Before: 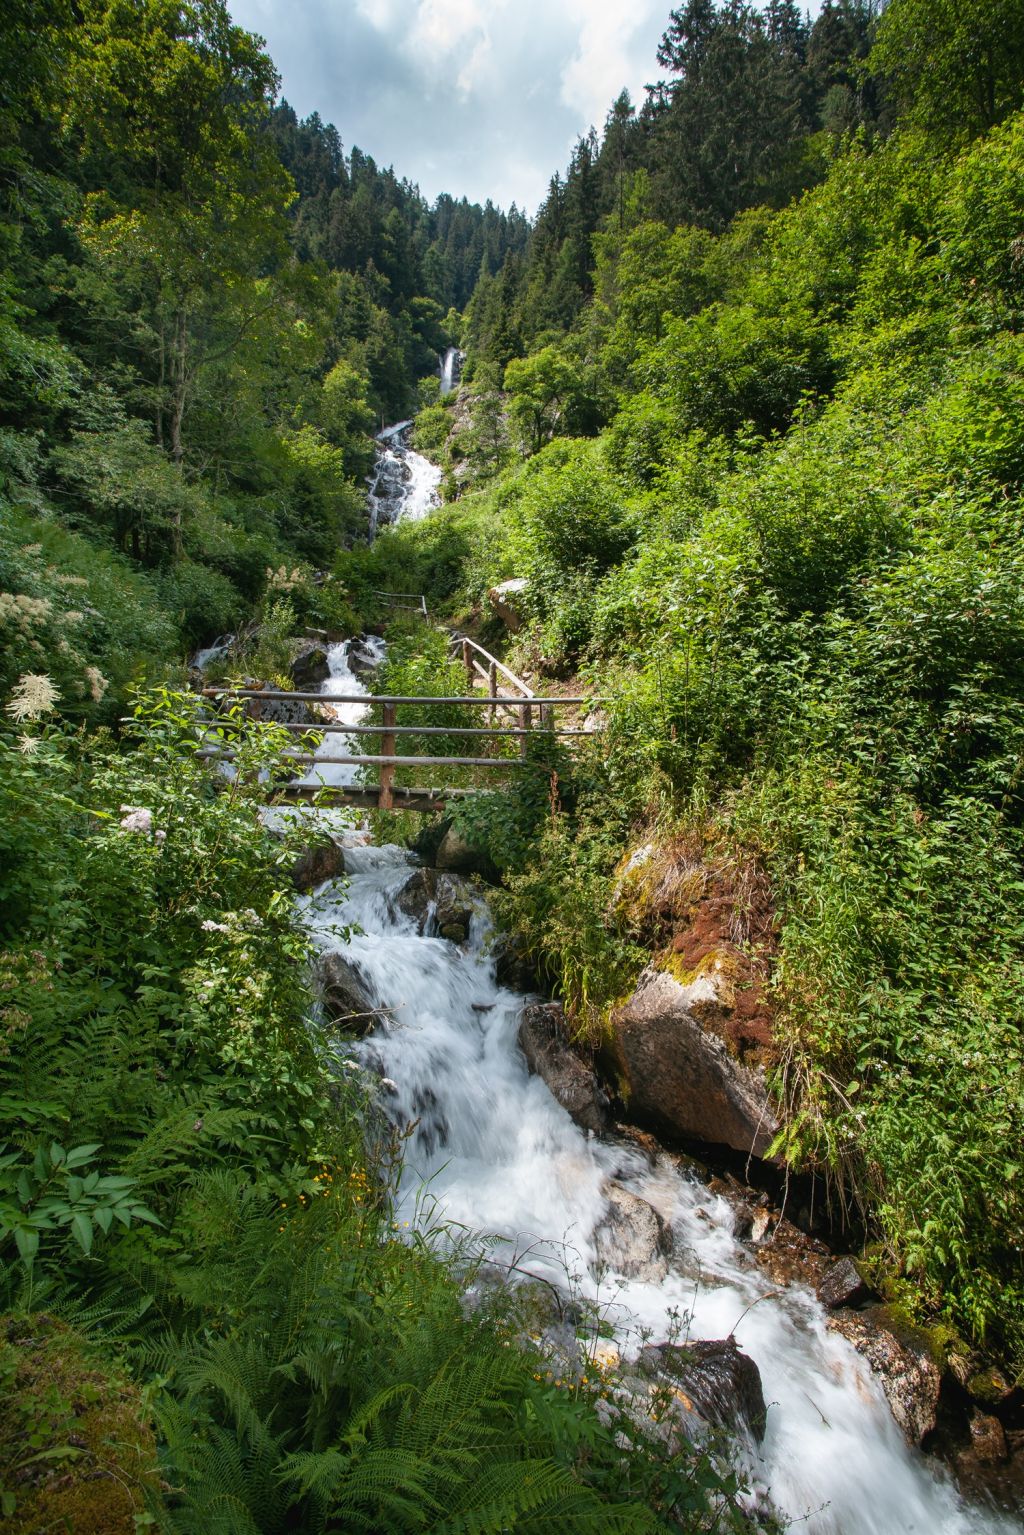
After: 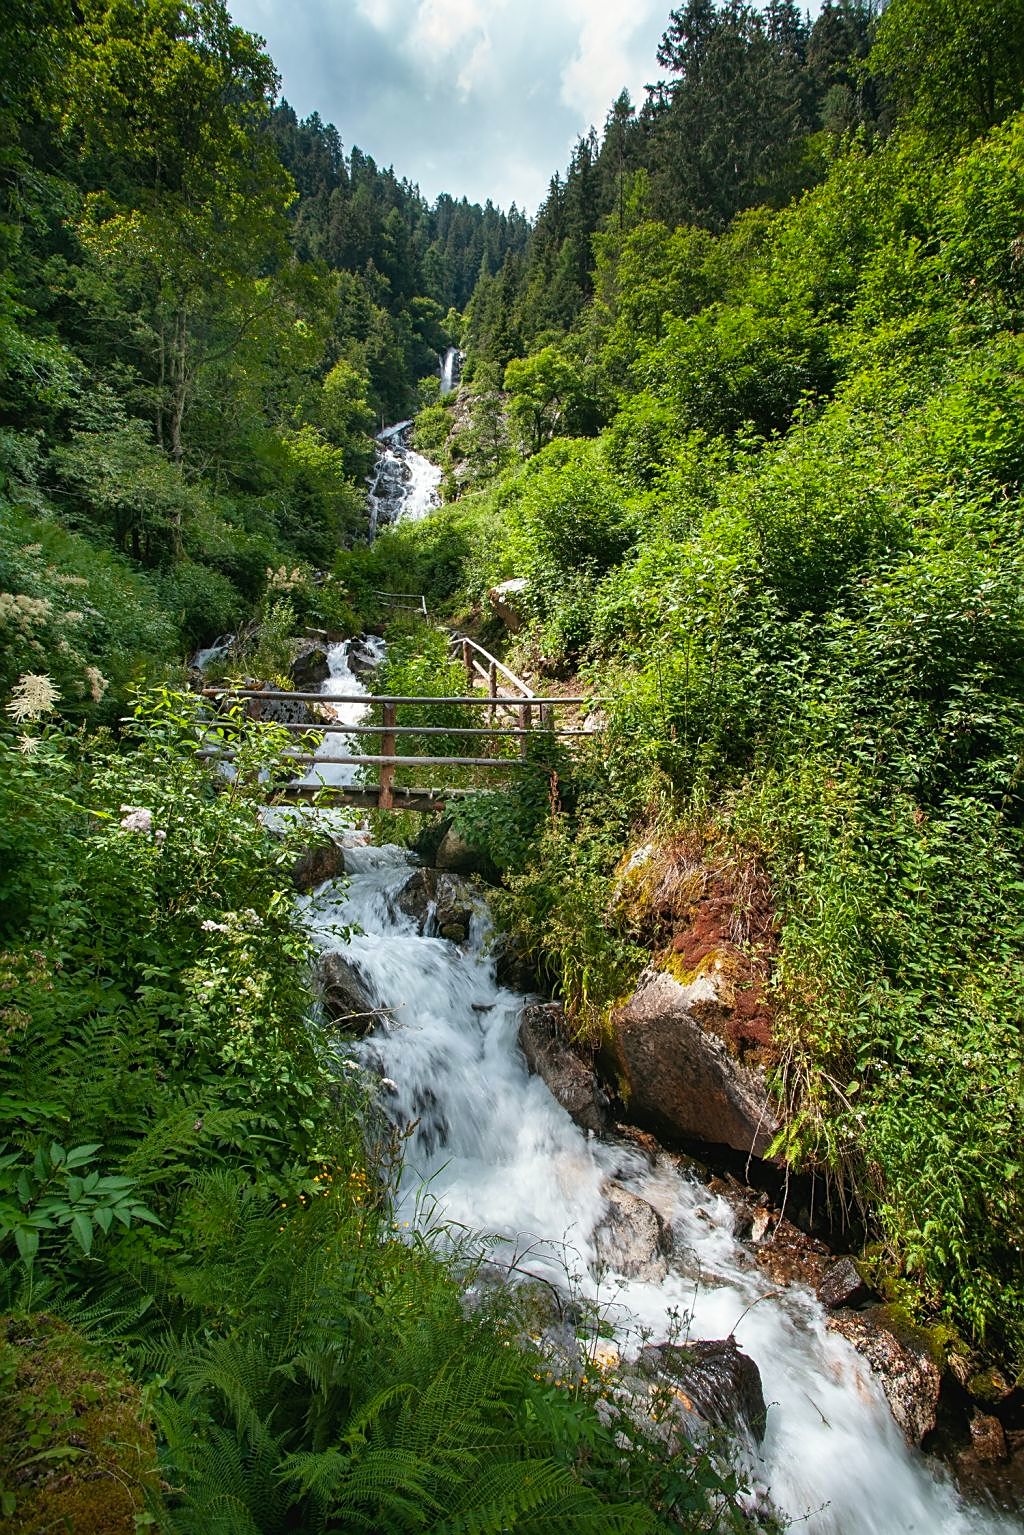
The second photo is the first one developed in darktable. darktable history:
sharpen: on, module defaults
color calibration: output R [0.946, 0.065, -0.013, 0], output G [-0.246, 1.264, -0.017, 0], output B [0.046, -0.098, 1.05, 0], illuminant custom, x 0.344, y 0.359, temperature 5045.54 K
